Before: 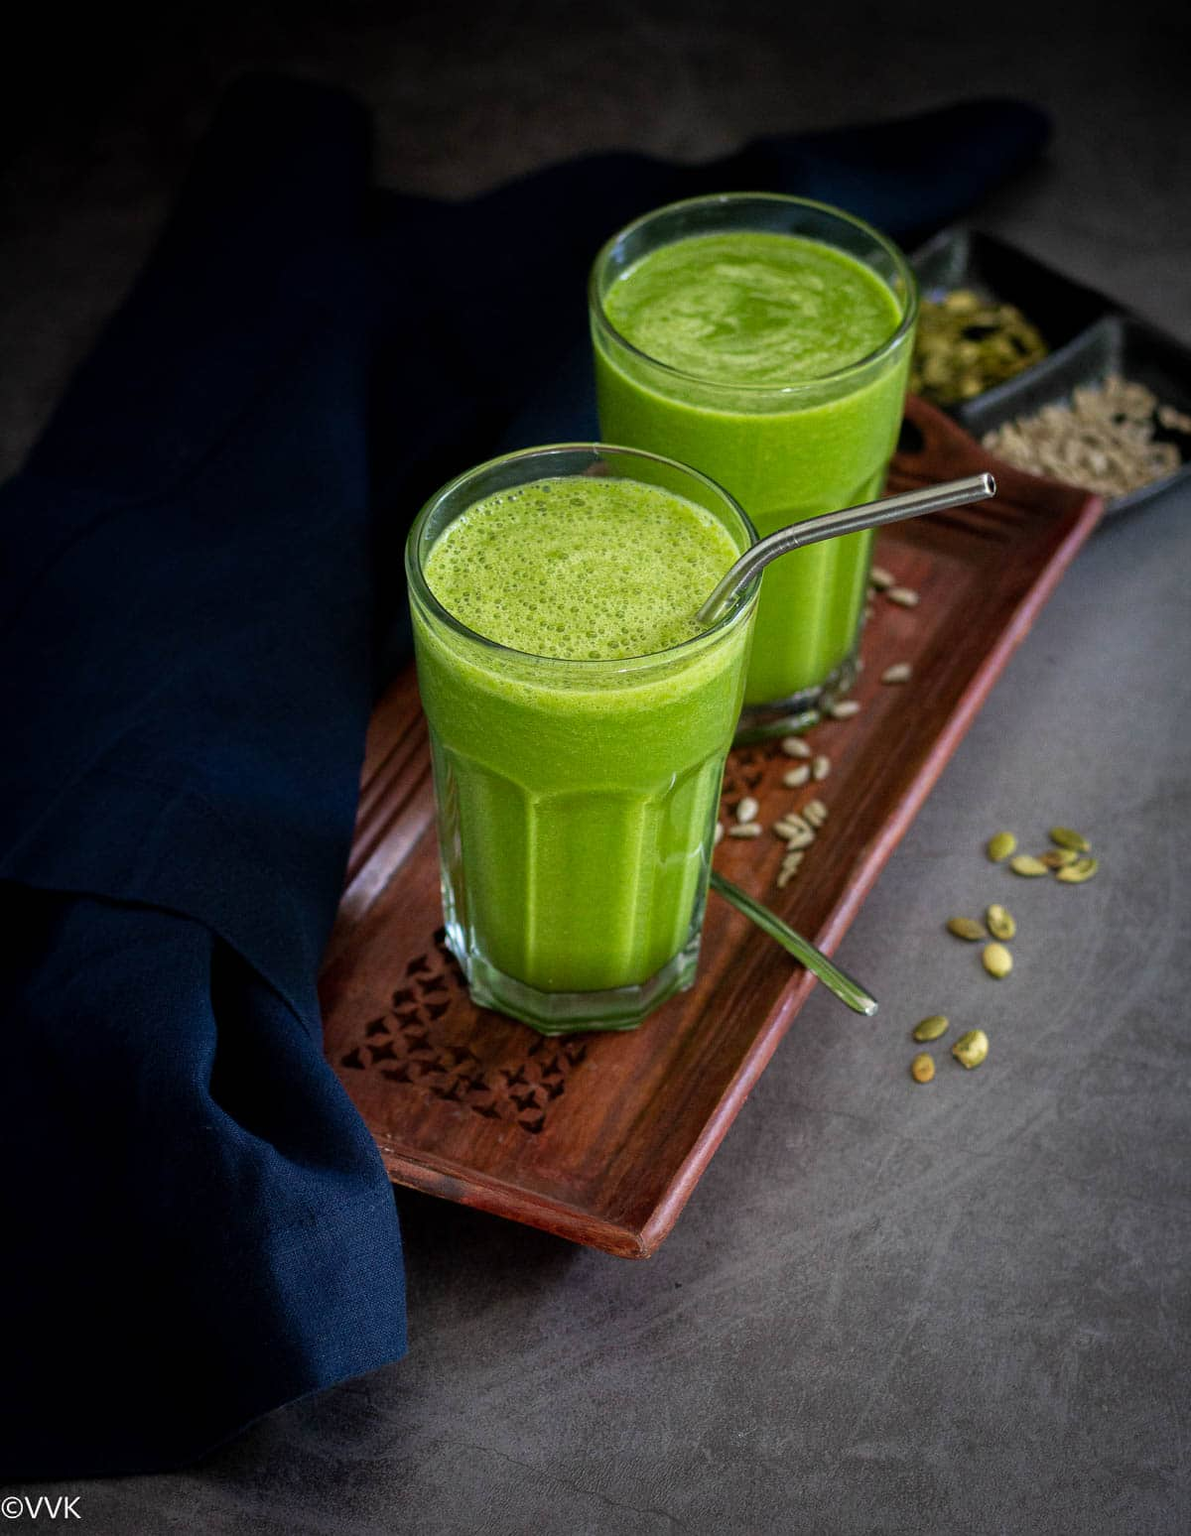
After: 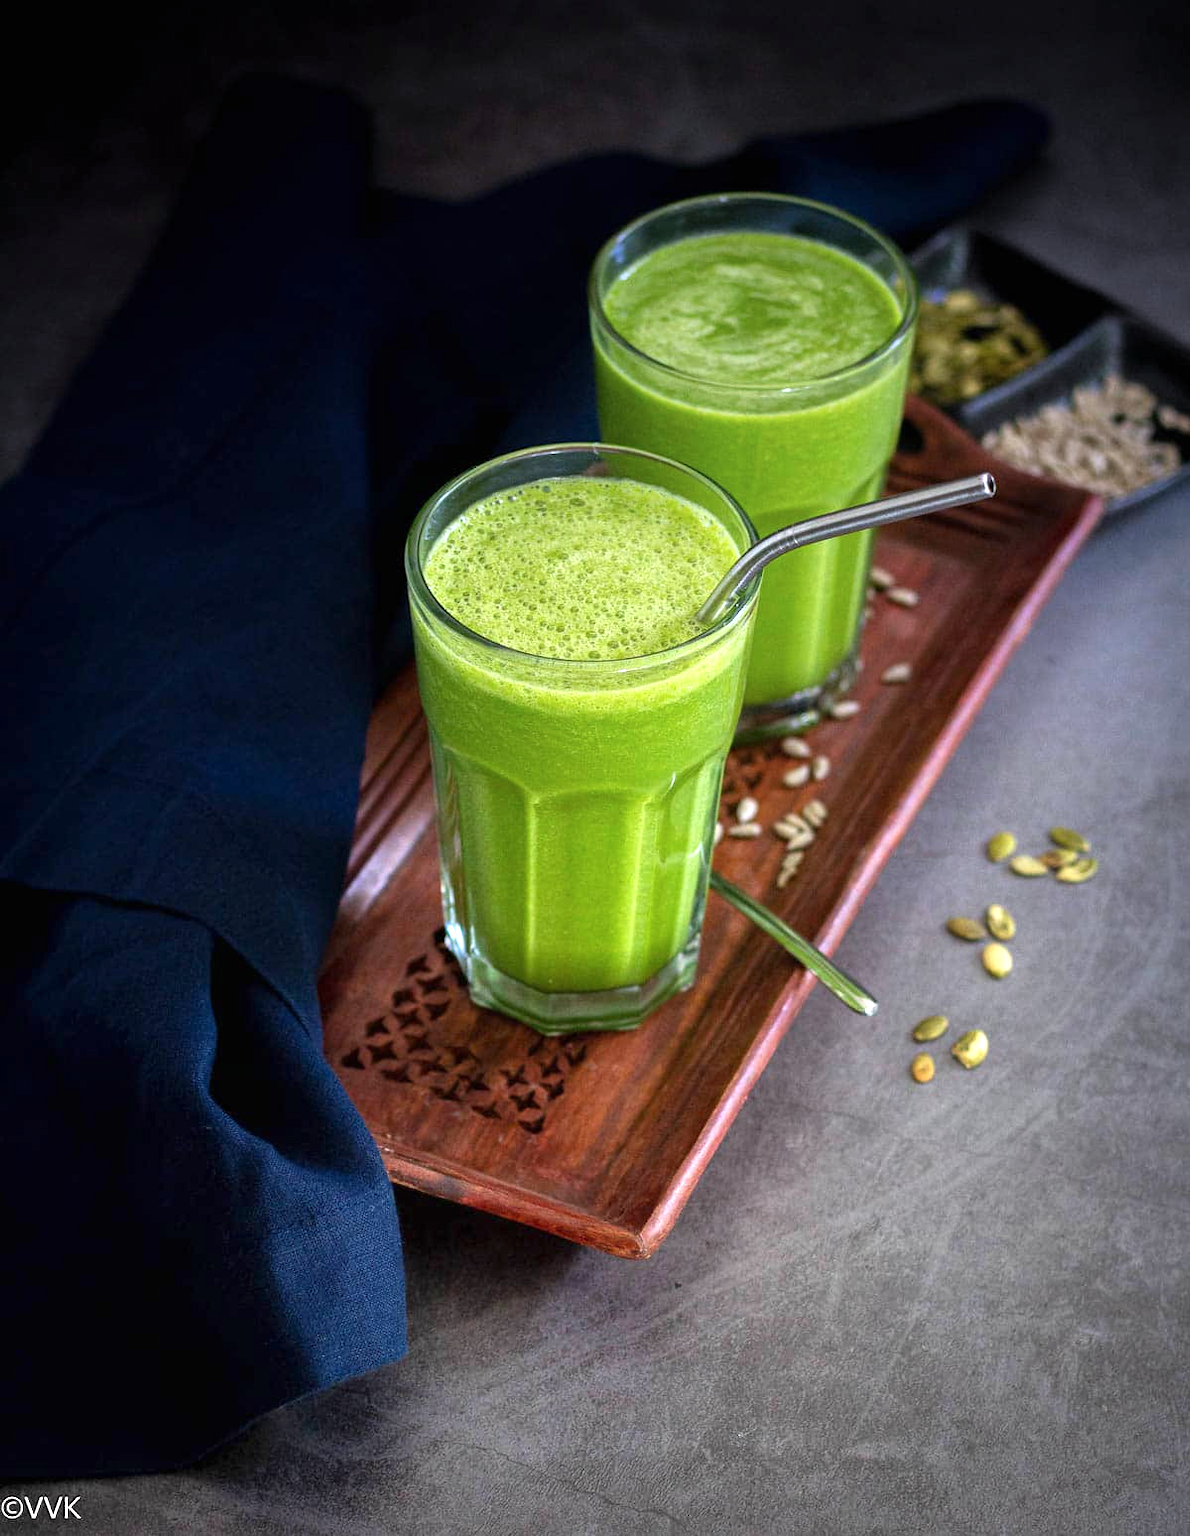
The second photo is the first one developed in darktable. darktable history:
graduated density: hue 238.83°, saturation 50%
exposure: black level correction 0, exposure 1.1 EV, compensate highlight preservation false
